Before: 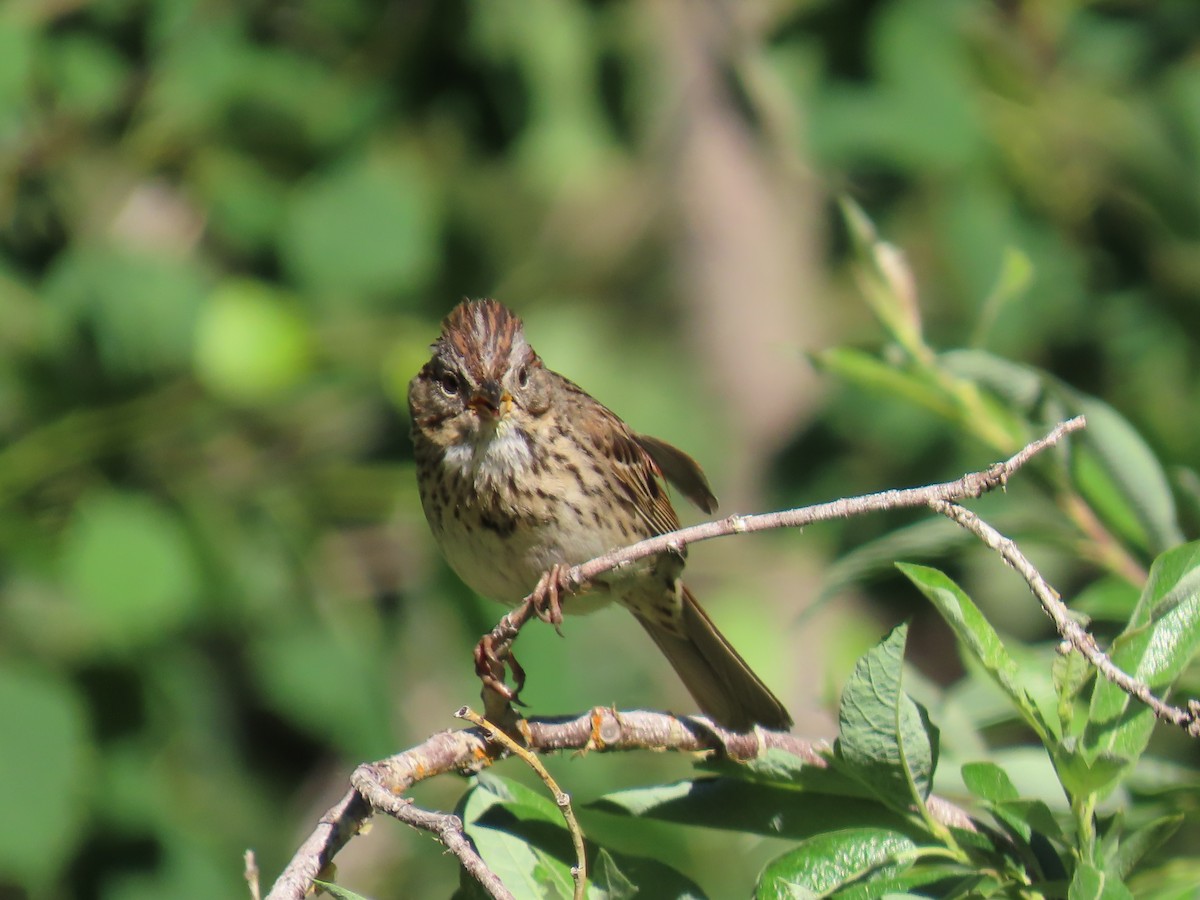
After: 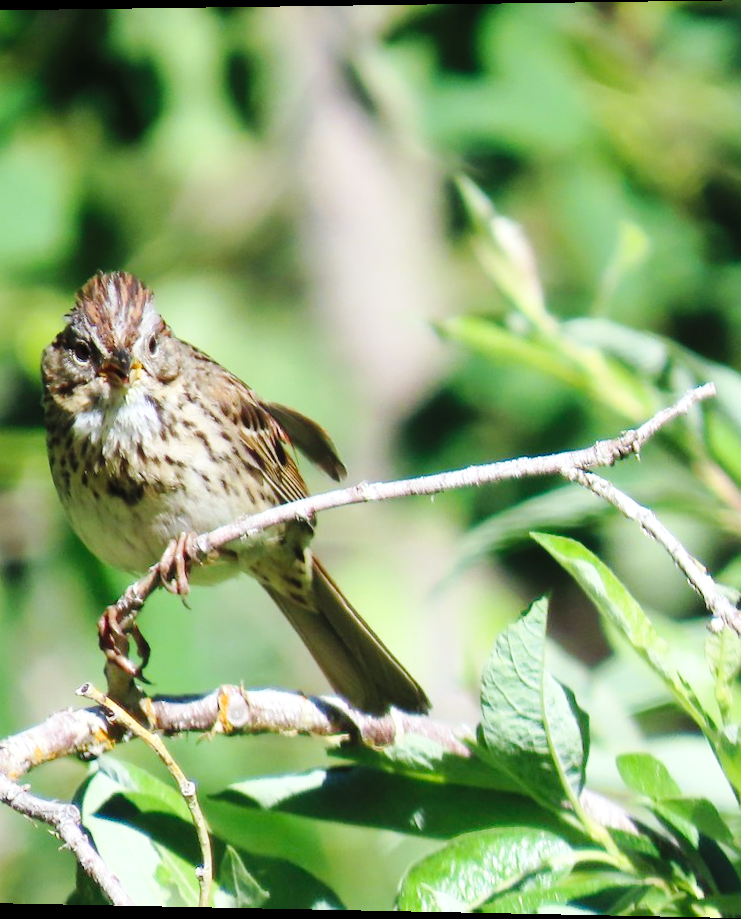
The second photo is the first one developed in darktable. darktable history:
white balance: red 0.924, blue 1.095
crop: left 31.458%, top 0%, right 11.876%
rotate and perspective: rotation 0.128°, lens shift (vertical) -0.181, lens shift (horizontal) -0.044, shear 0.001, automatic cropping off
exposure: exposure 0.556 EV, compensate highlight preservation false
base curve: curves: ch0 [(0, 0) (0.036, 0.025) (0.121, 0.166) (0.206, 0.329) (0.605, 0.79) (1, 1)], preserve colors none
